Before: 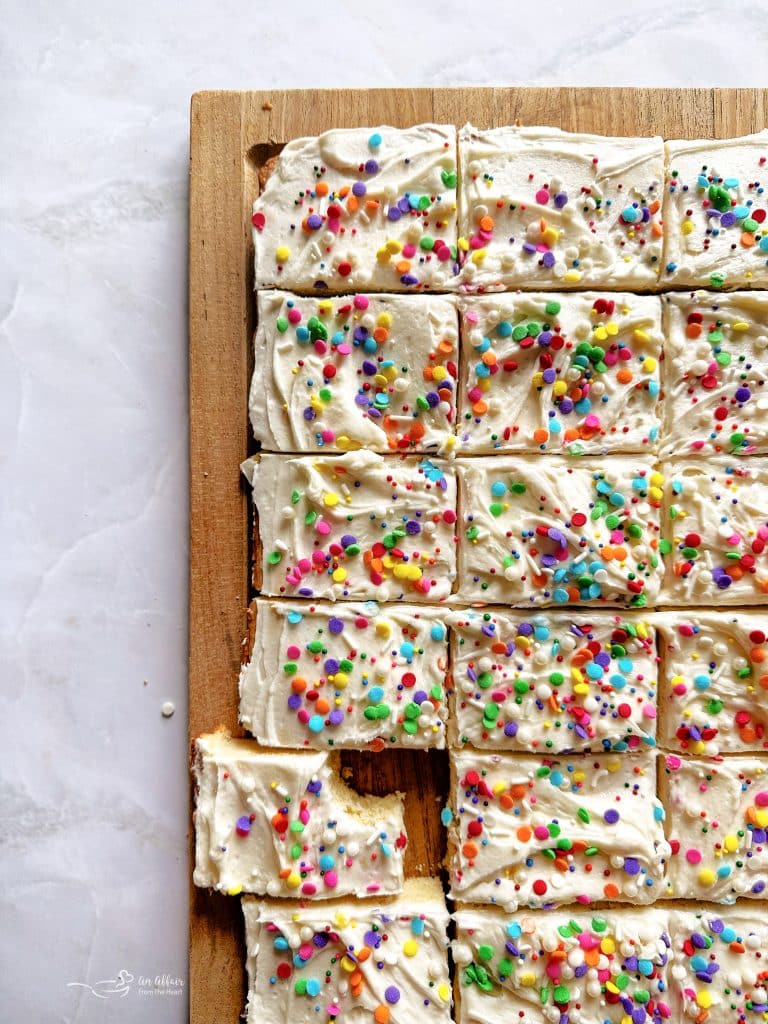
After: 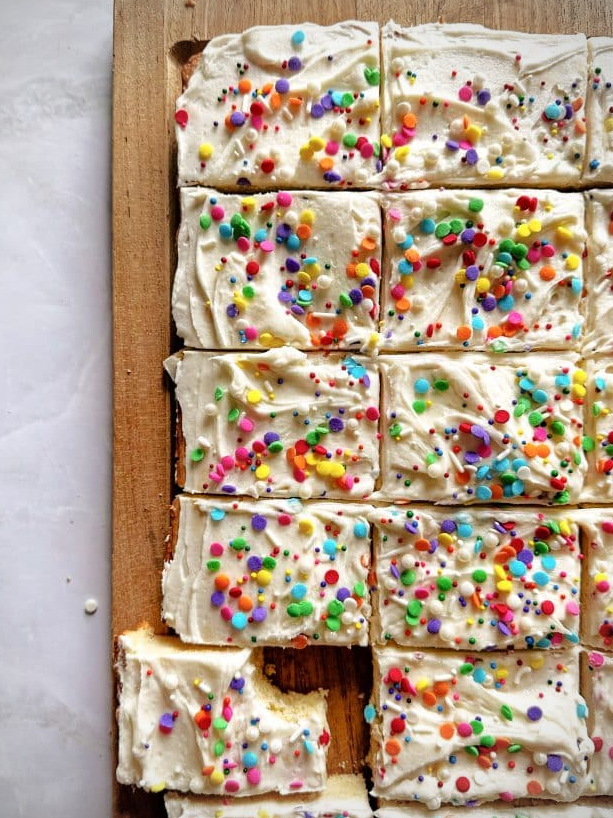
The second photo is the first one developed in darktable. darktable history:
crop and rotate: left 10.071%, top 10.071%, right 10.02%, bottom 10.02%
vignetting: on, module defaults
